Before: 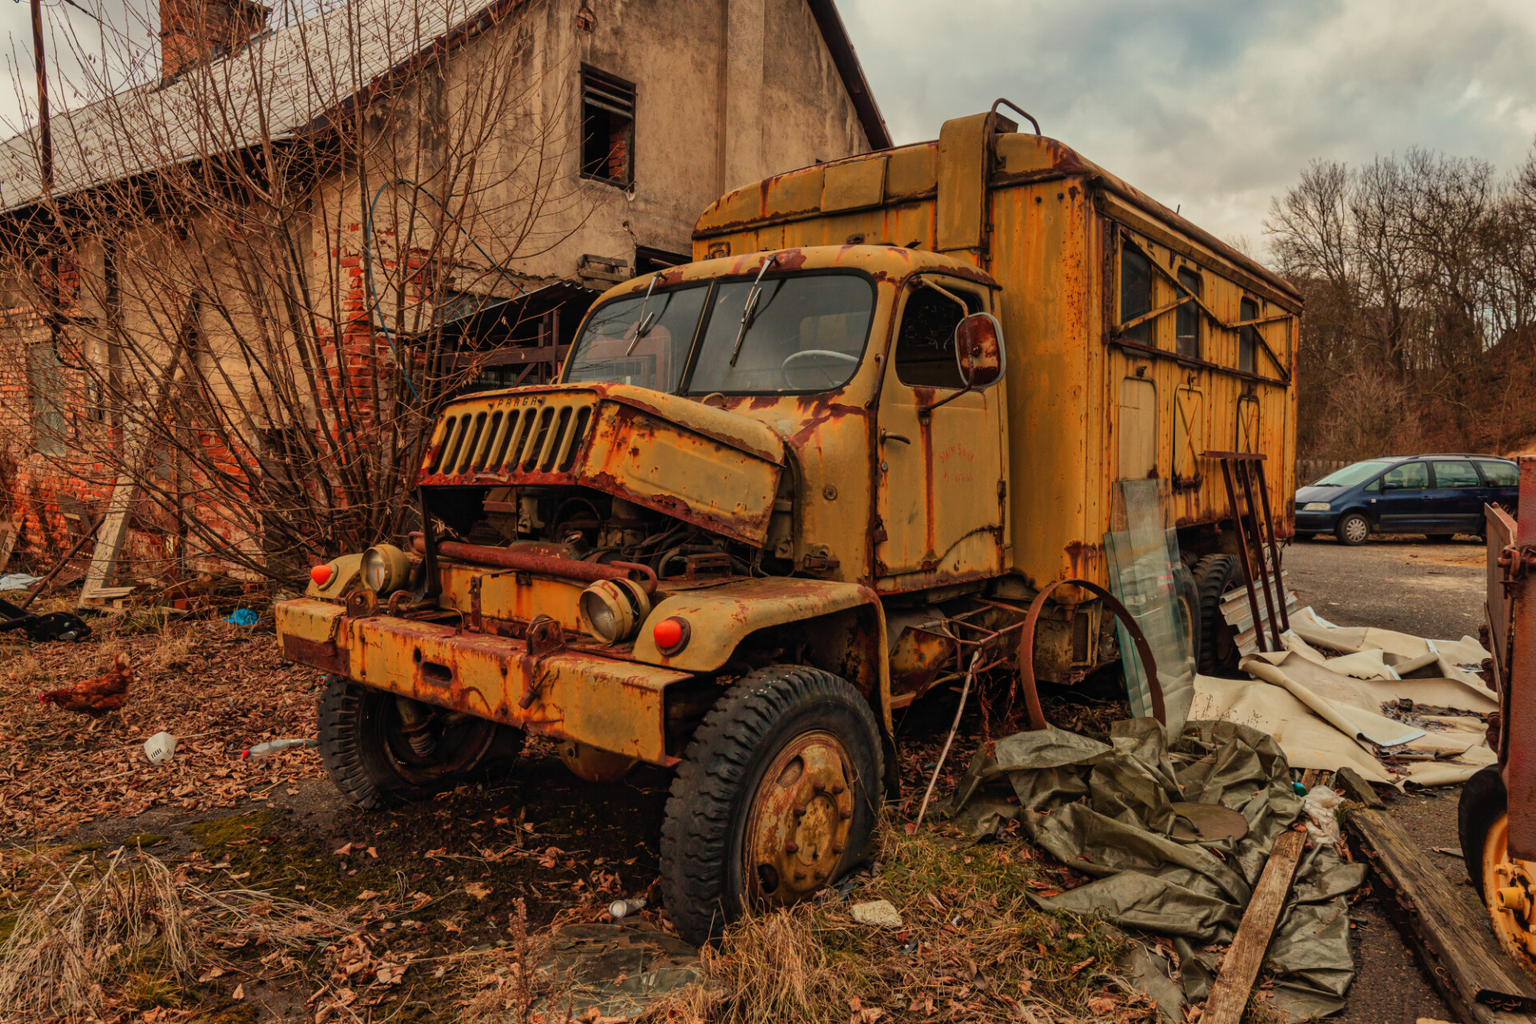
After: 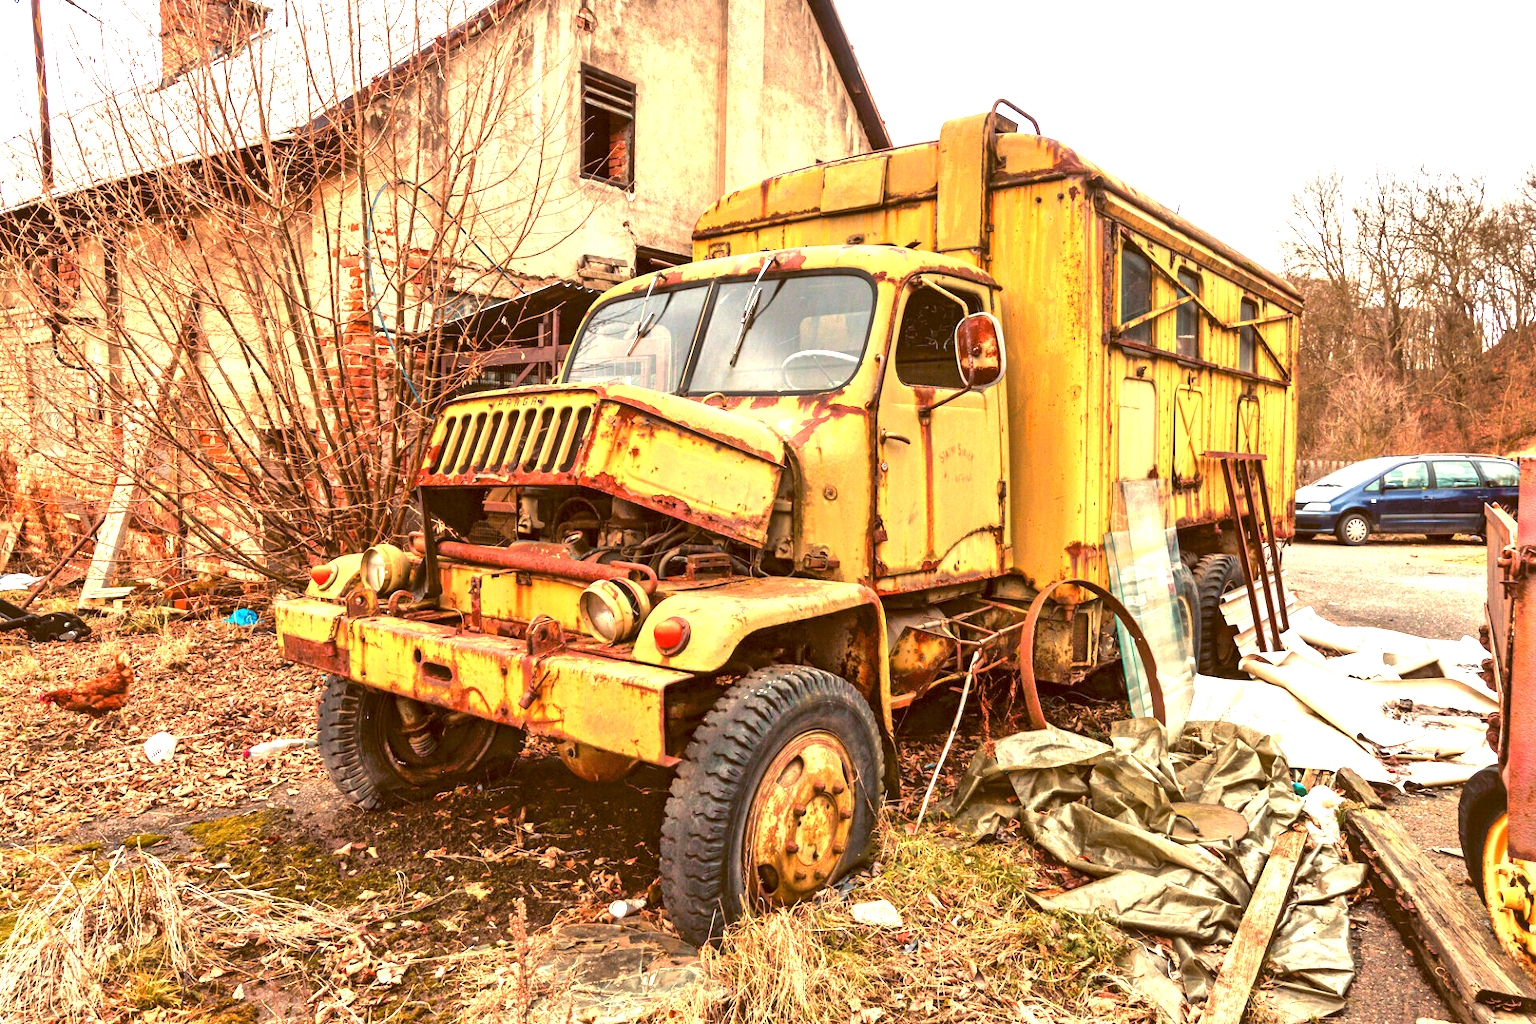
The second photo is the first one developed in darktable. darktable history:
color balance: lift [1, 1.015, 1.004, 0.985], gamma [1, 0.958, 0.971, 1.042], gain [1, 0.956, 0.977, 1.044]
exposure: black level correction 0, exposure 1.35 EV, compensate exposure bias true, compensate highlight preservation false
